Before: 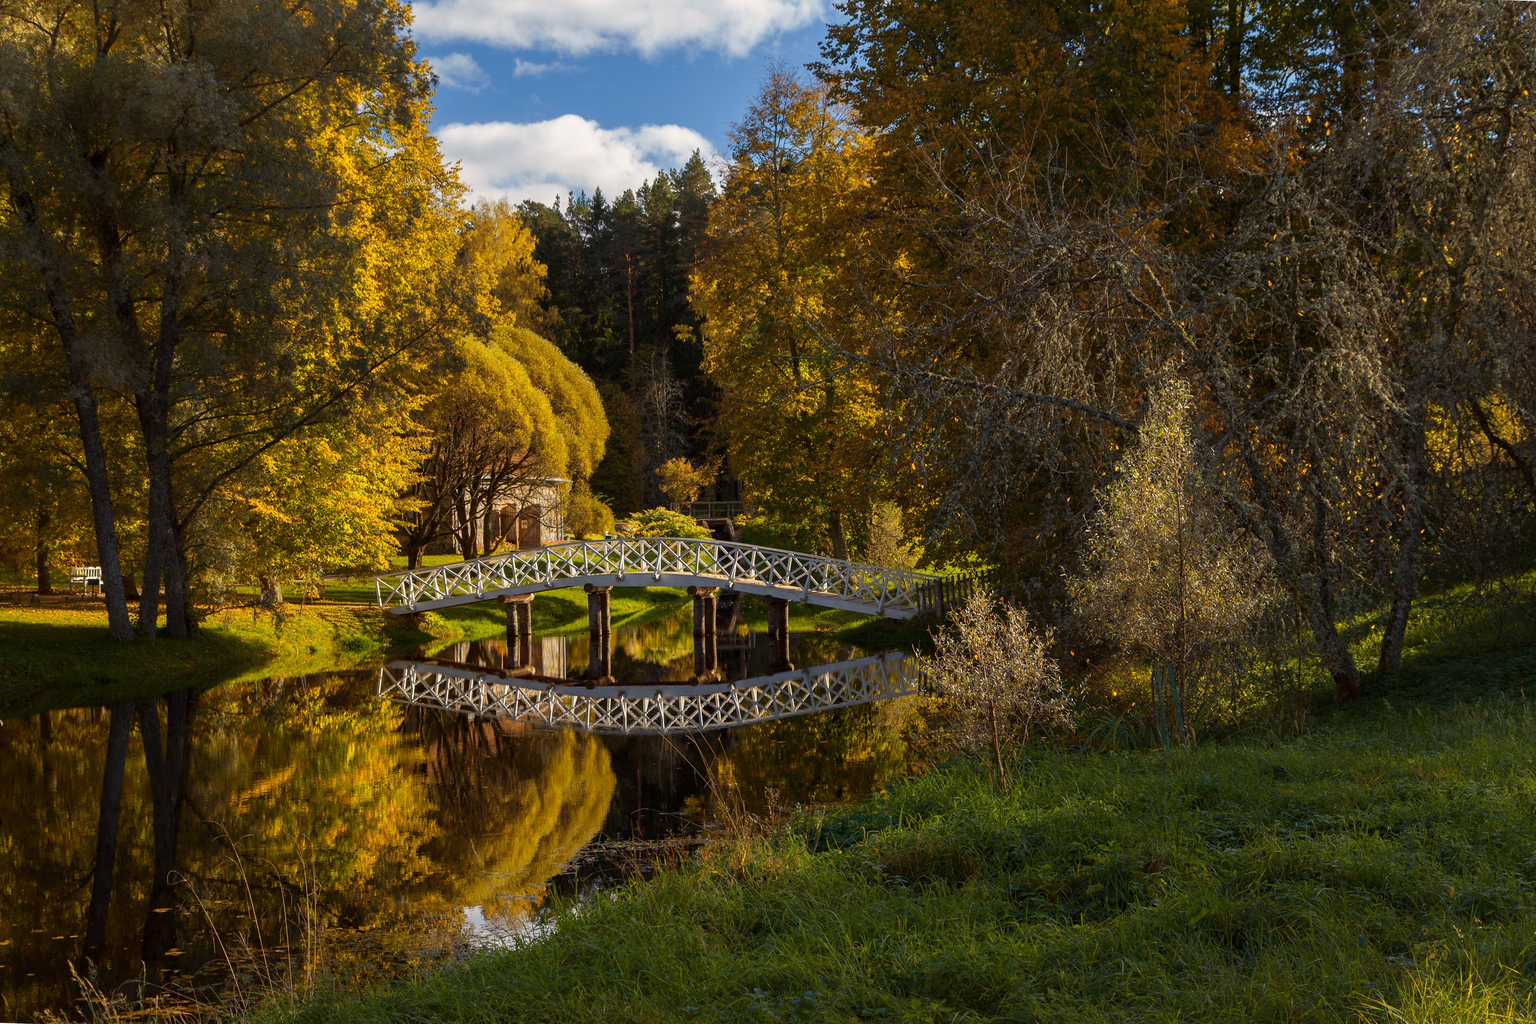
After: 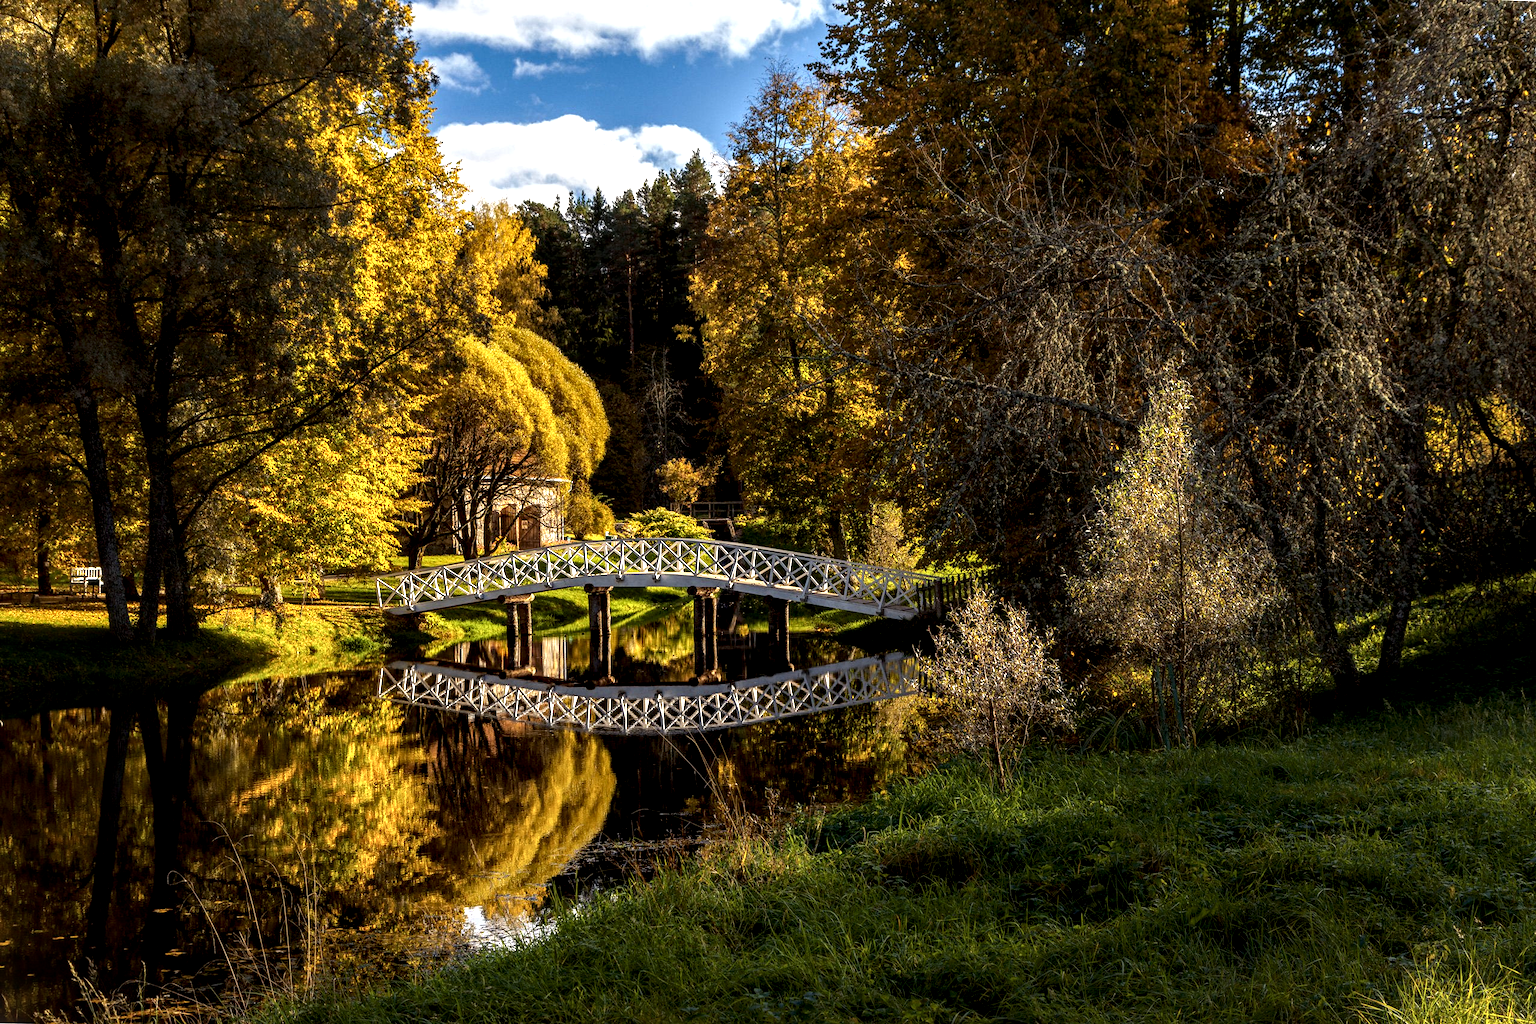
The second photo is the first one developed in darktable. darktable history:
local contrast: detail 160%
contrast brightness saturation: brightness -0.099
tone equalizer: -8 EV -0.718 EV, -7 EV -0.677 EV, -6 EV -0.592 EV, -5 EV -0.403 EV, -3 EV 0.384 EV, -2 EV 0.6 EV, -1 EV 0.697 EV, +0 EV 0.724 EV
